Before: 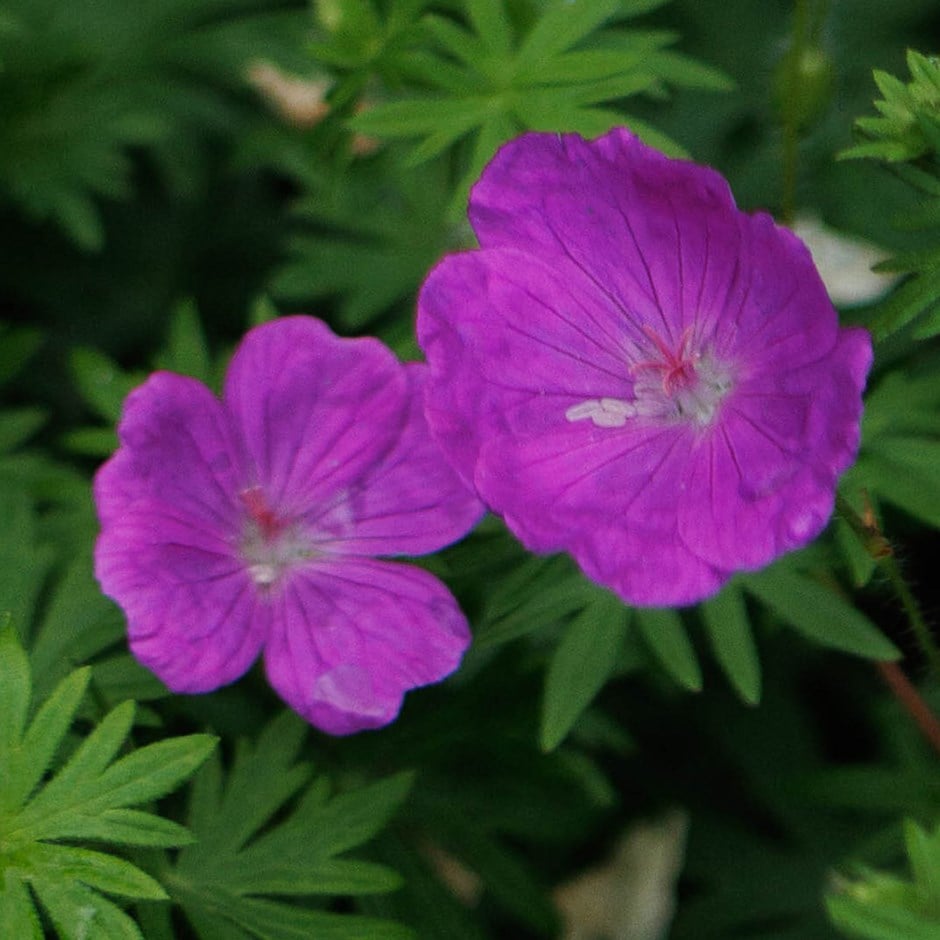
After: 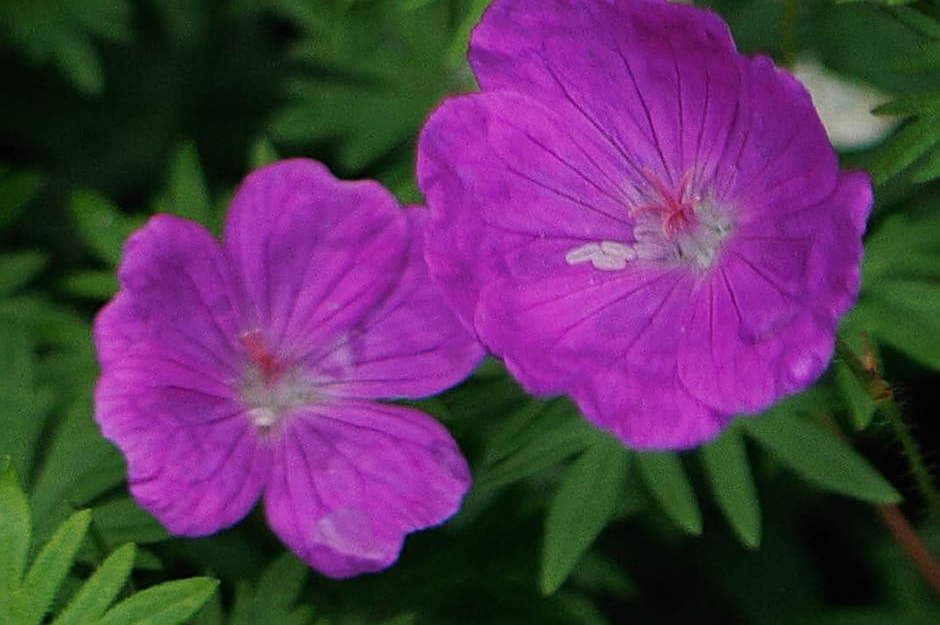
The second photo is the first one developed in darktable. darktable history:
crop: top 16.727%, bottom 16.727%
sharpen: on, module defaults
